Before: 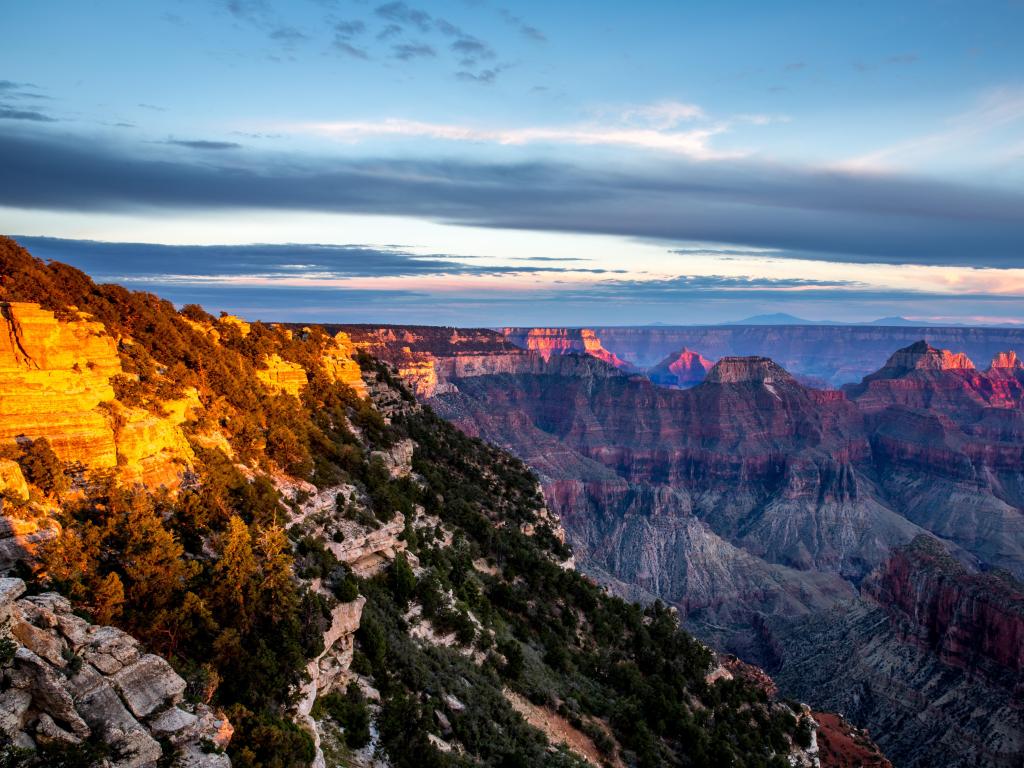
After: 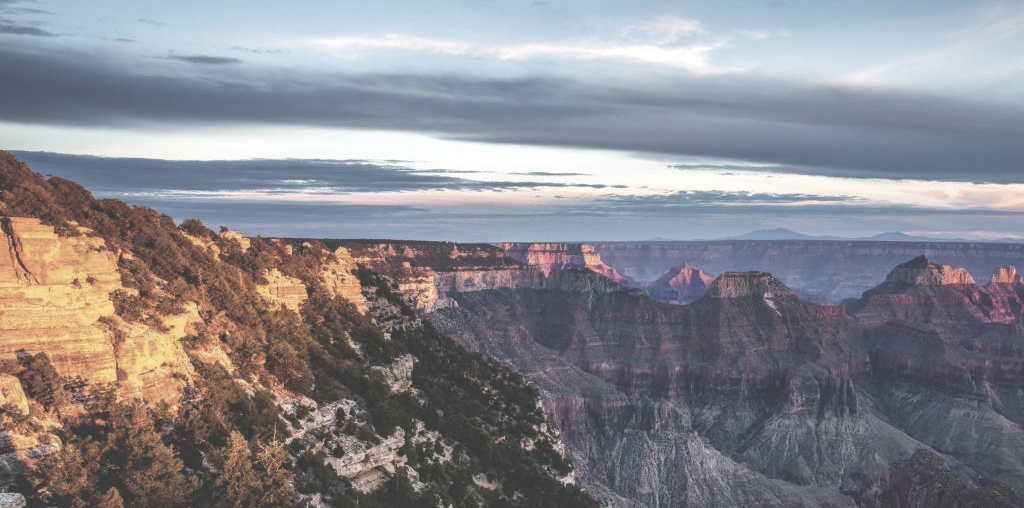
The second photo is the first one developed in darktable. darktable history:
color correction: highlights b* -0.025, saturation 0.511
exposure: black level correction -0.042, exposure 0.064 EV, compensate highlight preservation false
crop: top 11.165%, bottom 22.61%
local contrast: detail 109%
